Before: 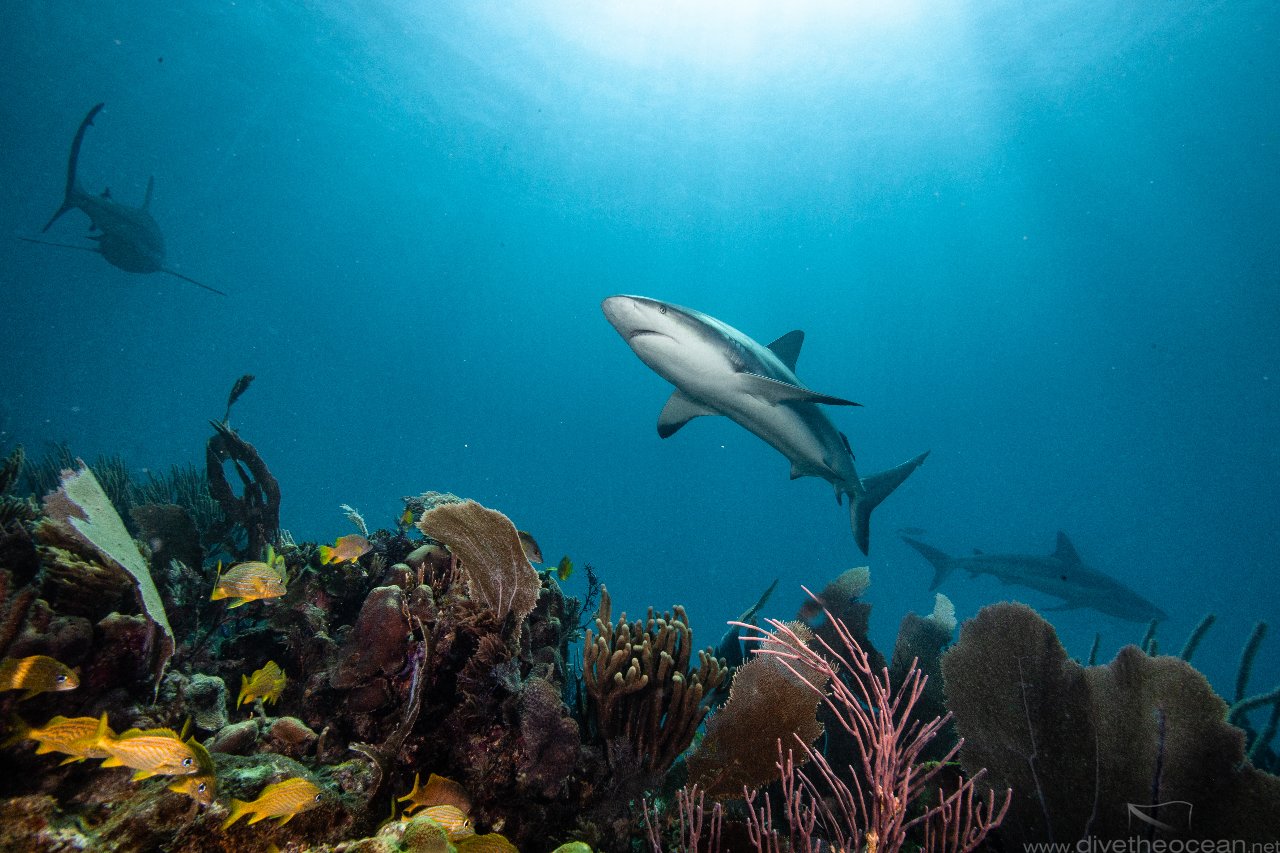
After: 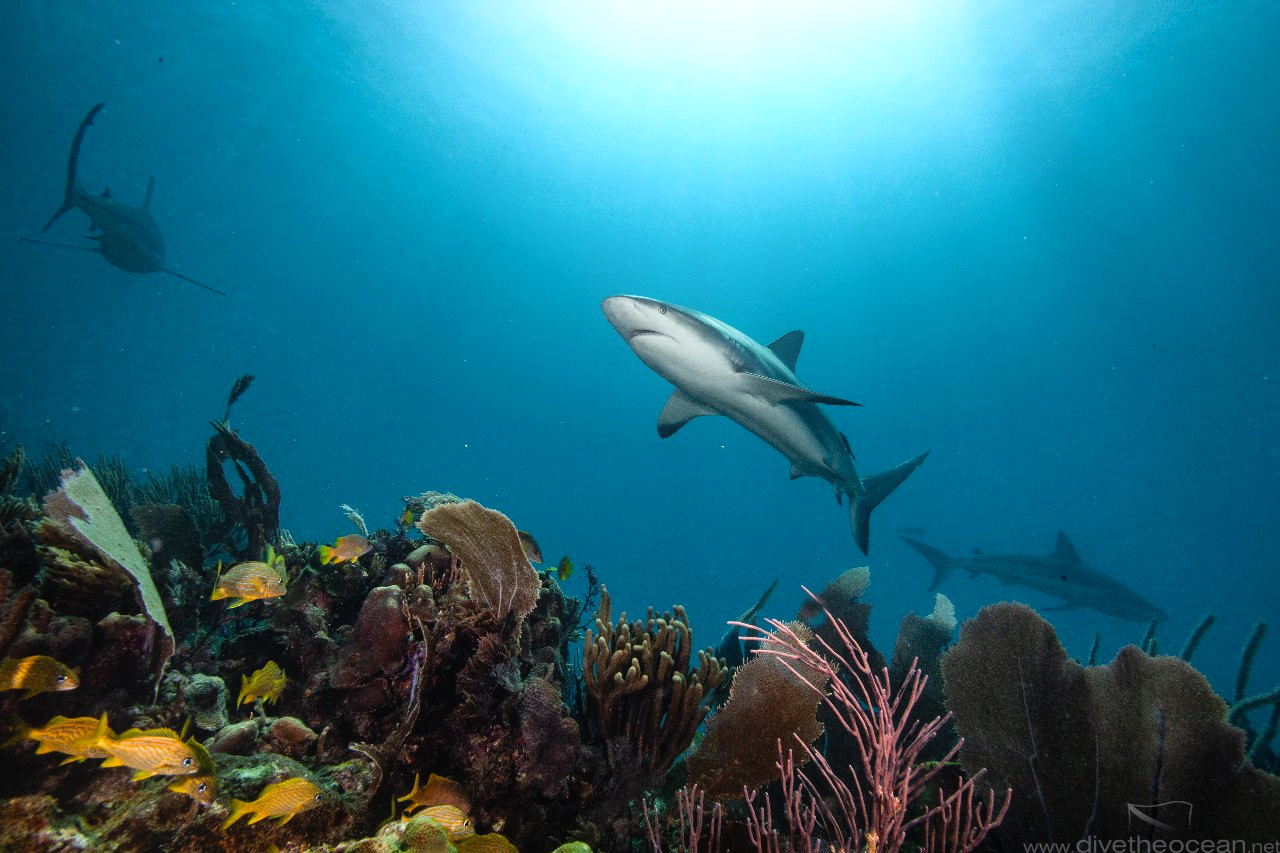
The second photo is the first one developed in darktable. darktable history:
bloom: threshold 82.5%, strength 16.25%
contrast brightness saturation: contrast -0.02, brightness -0.01, saturation 0.03
